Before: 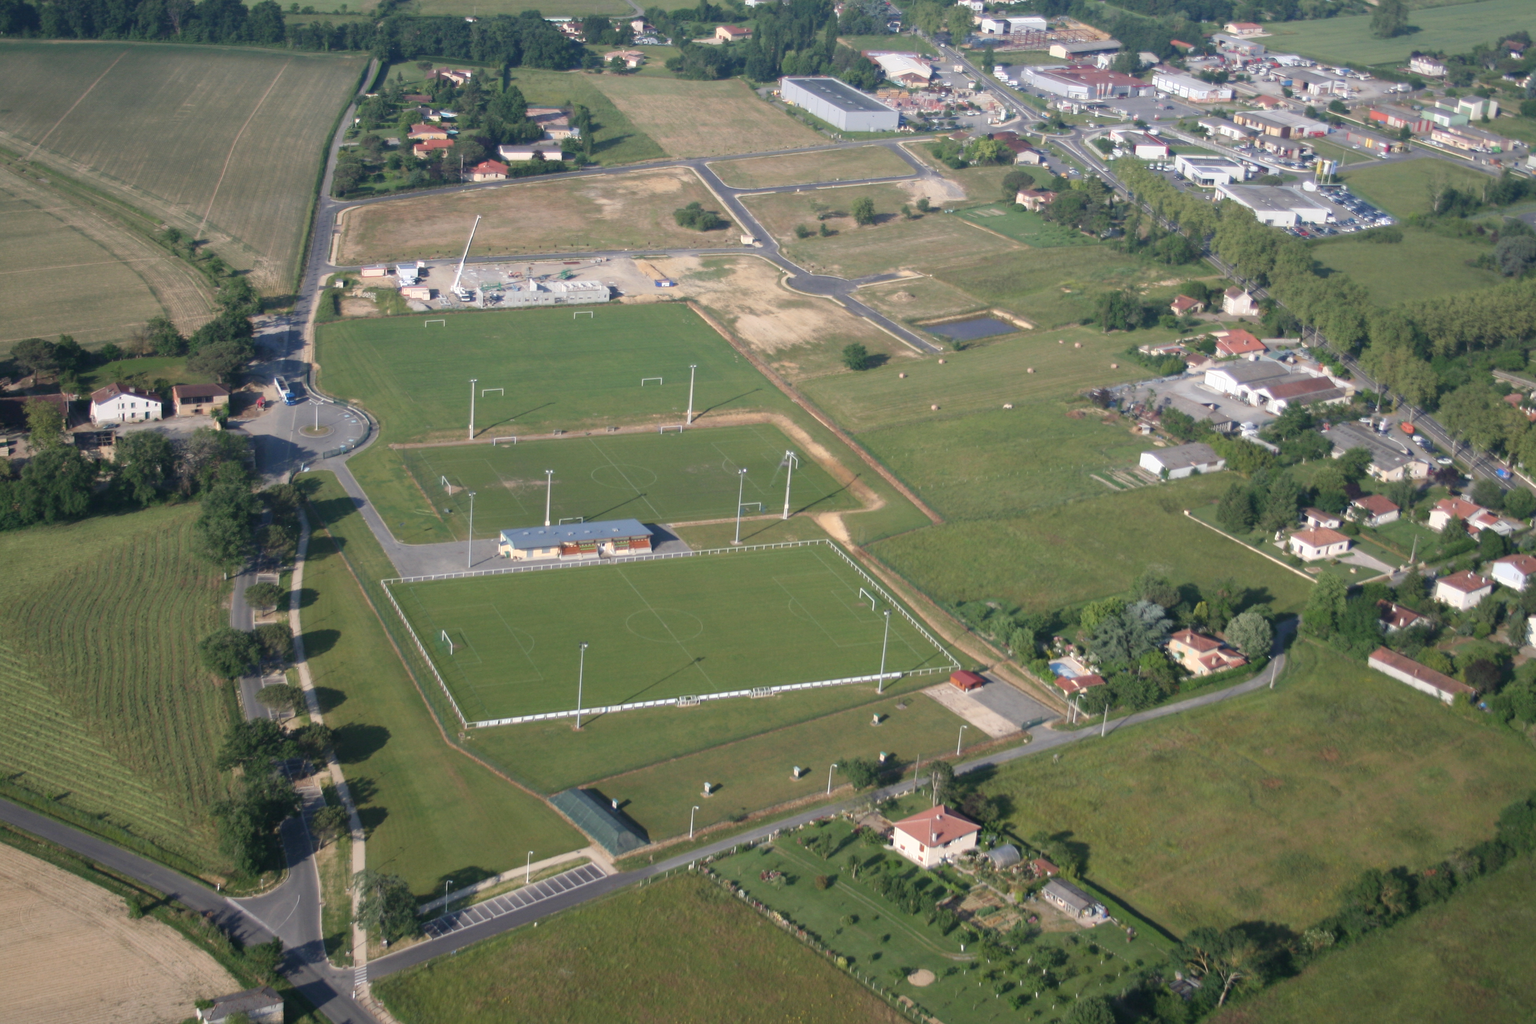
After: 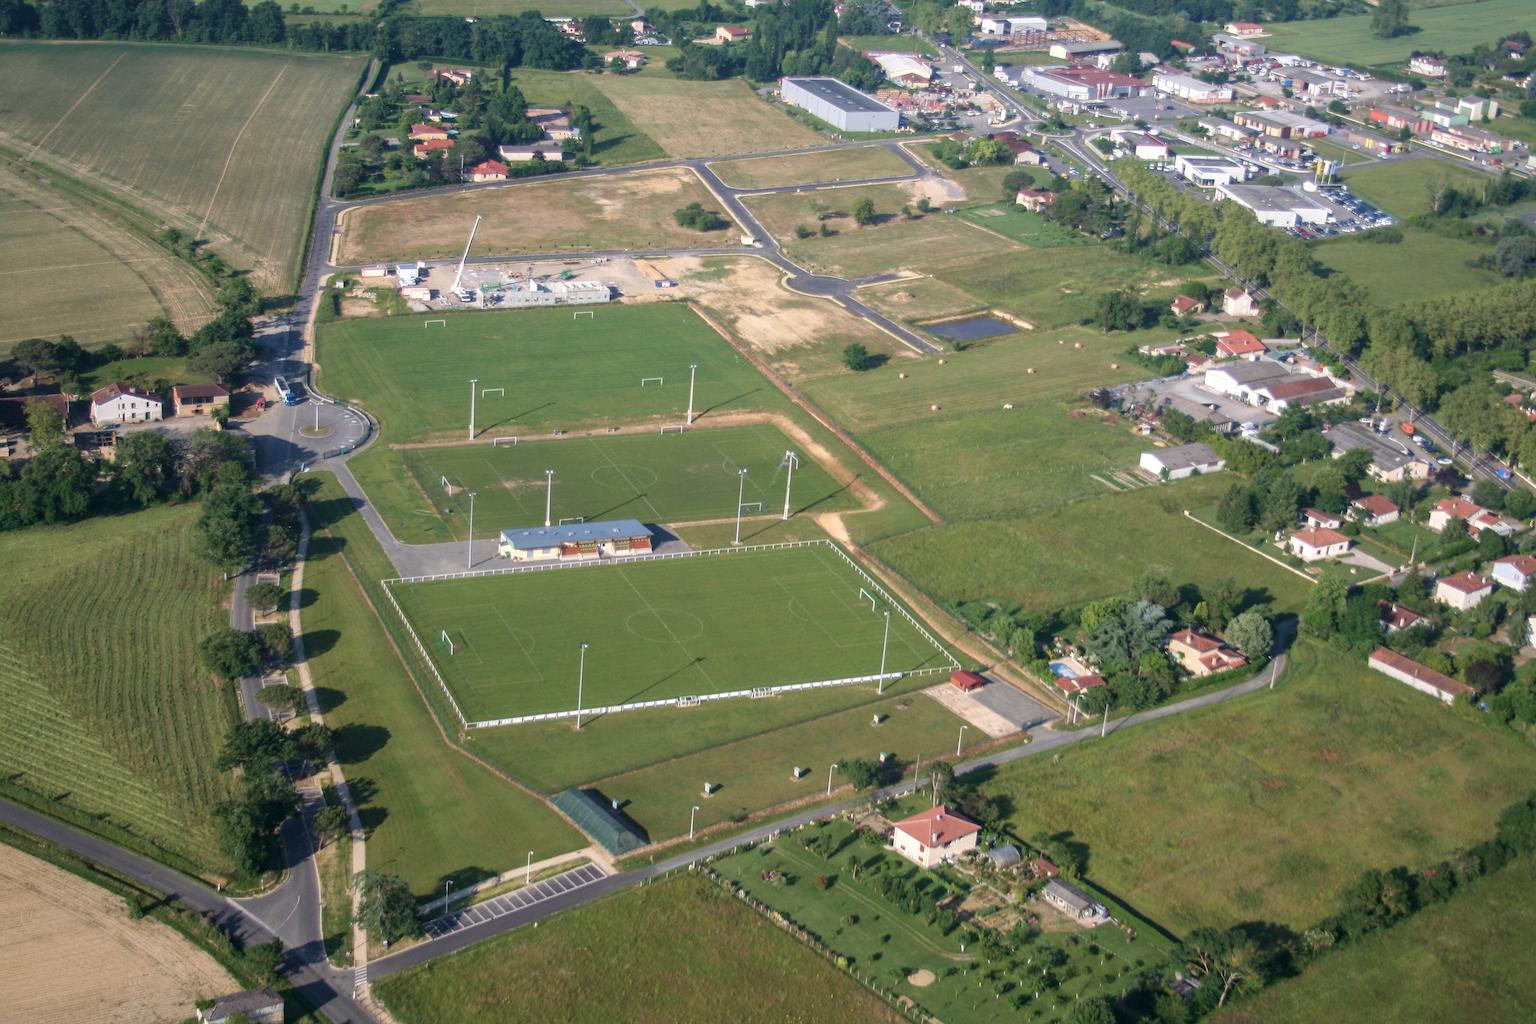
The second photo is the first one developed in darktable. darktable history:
sharpen: radius 1.034
local contrast: highlights 0%, shadows 5%, detail 133%
velvia: on, module defaults
